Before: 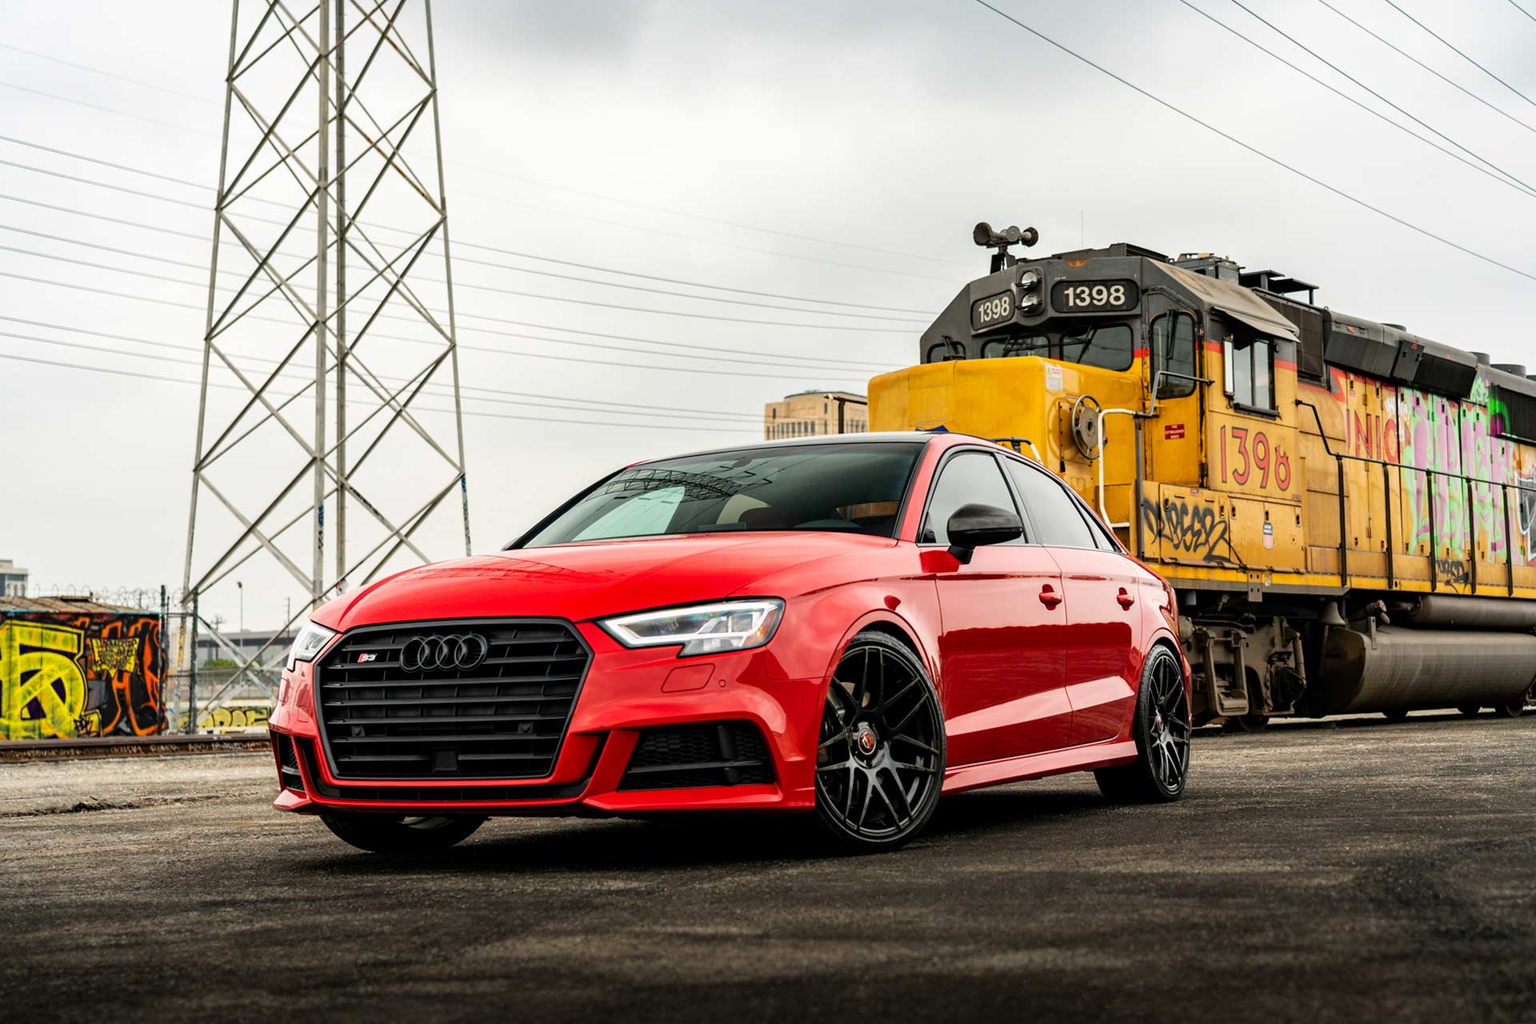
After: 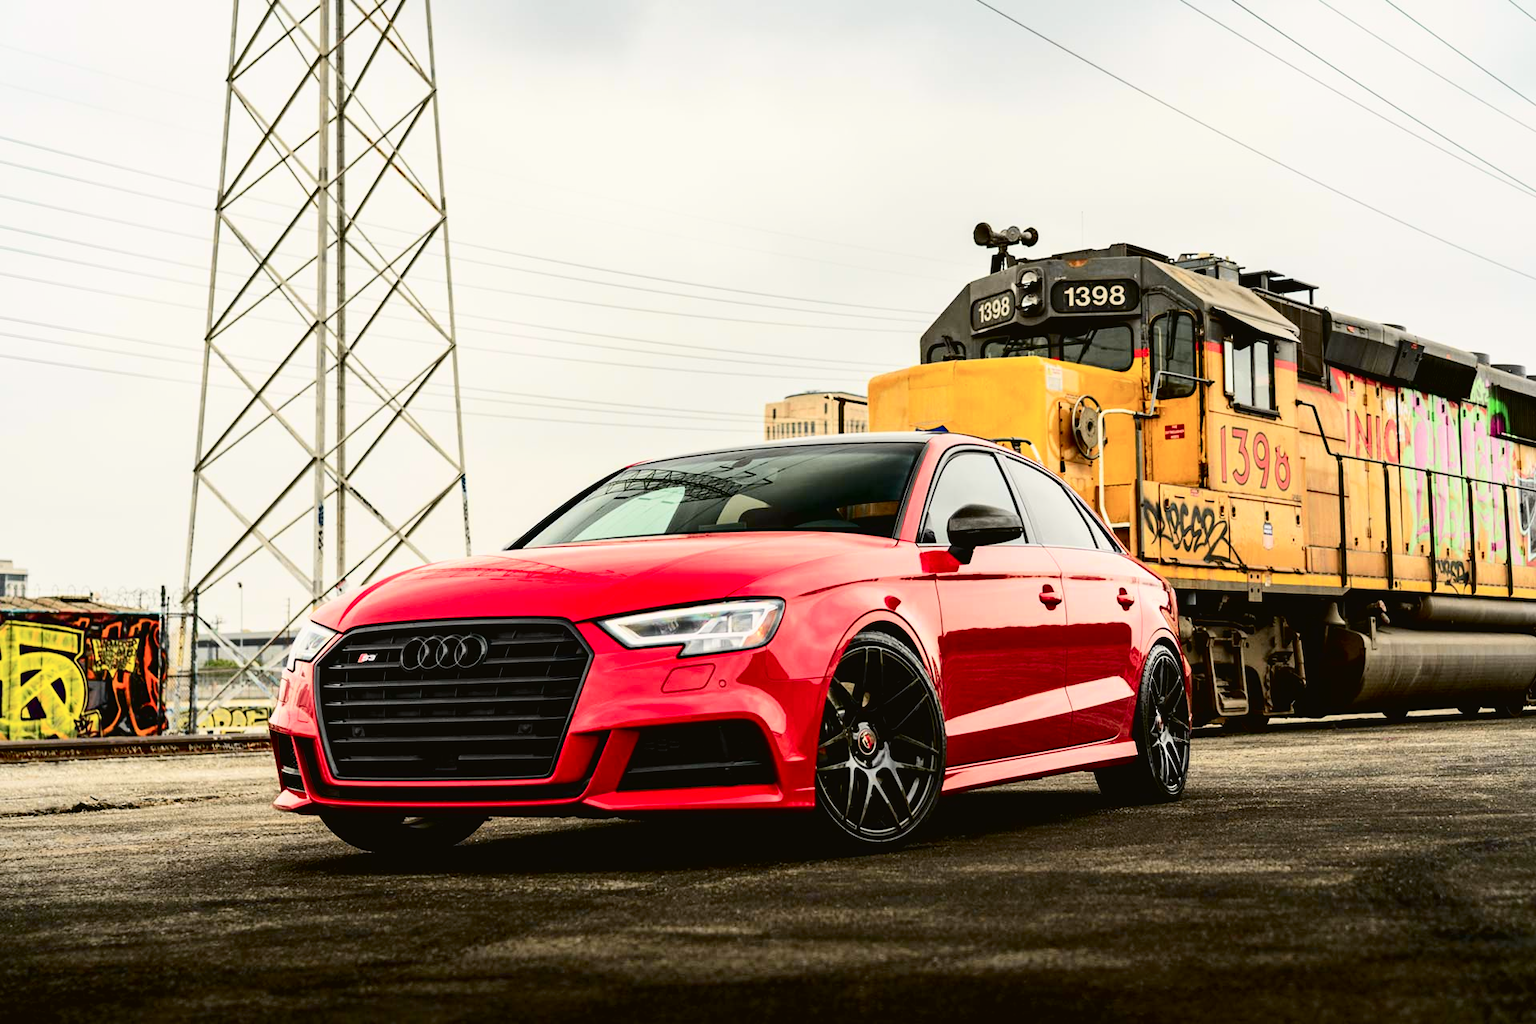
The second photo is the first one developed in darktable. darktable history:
exposure: black level correction 0.009, exposure -0.162 EV, compensate exposure bias true, compensate highlight preservation false
tone curve: curves: ch0 [(0, 0.026) (0.184, 0.172) (0.391, 0.468) (0.446, 0.56) (0.605, 0.758) (0.831, 0.931) (0.992, 1)]; ch1 [(0, 0) (0.437, 0.447) (0.501, 0.502) (0.538, 0.539) (0.574, 0.589) (0.617, 0.64) (0.699, 0.749) (0.859, 0.919) (1, 1)]; ch2 [(0, 0) (0.33, 0.301) (0.421, 0.443) (0.447, 0.482) (0.499, 0.509) (0.538, 0.564) (0.585, 0.615) (0.664, 0.664) (1, 1)], color space Lab, independent channels, preserve colors none
